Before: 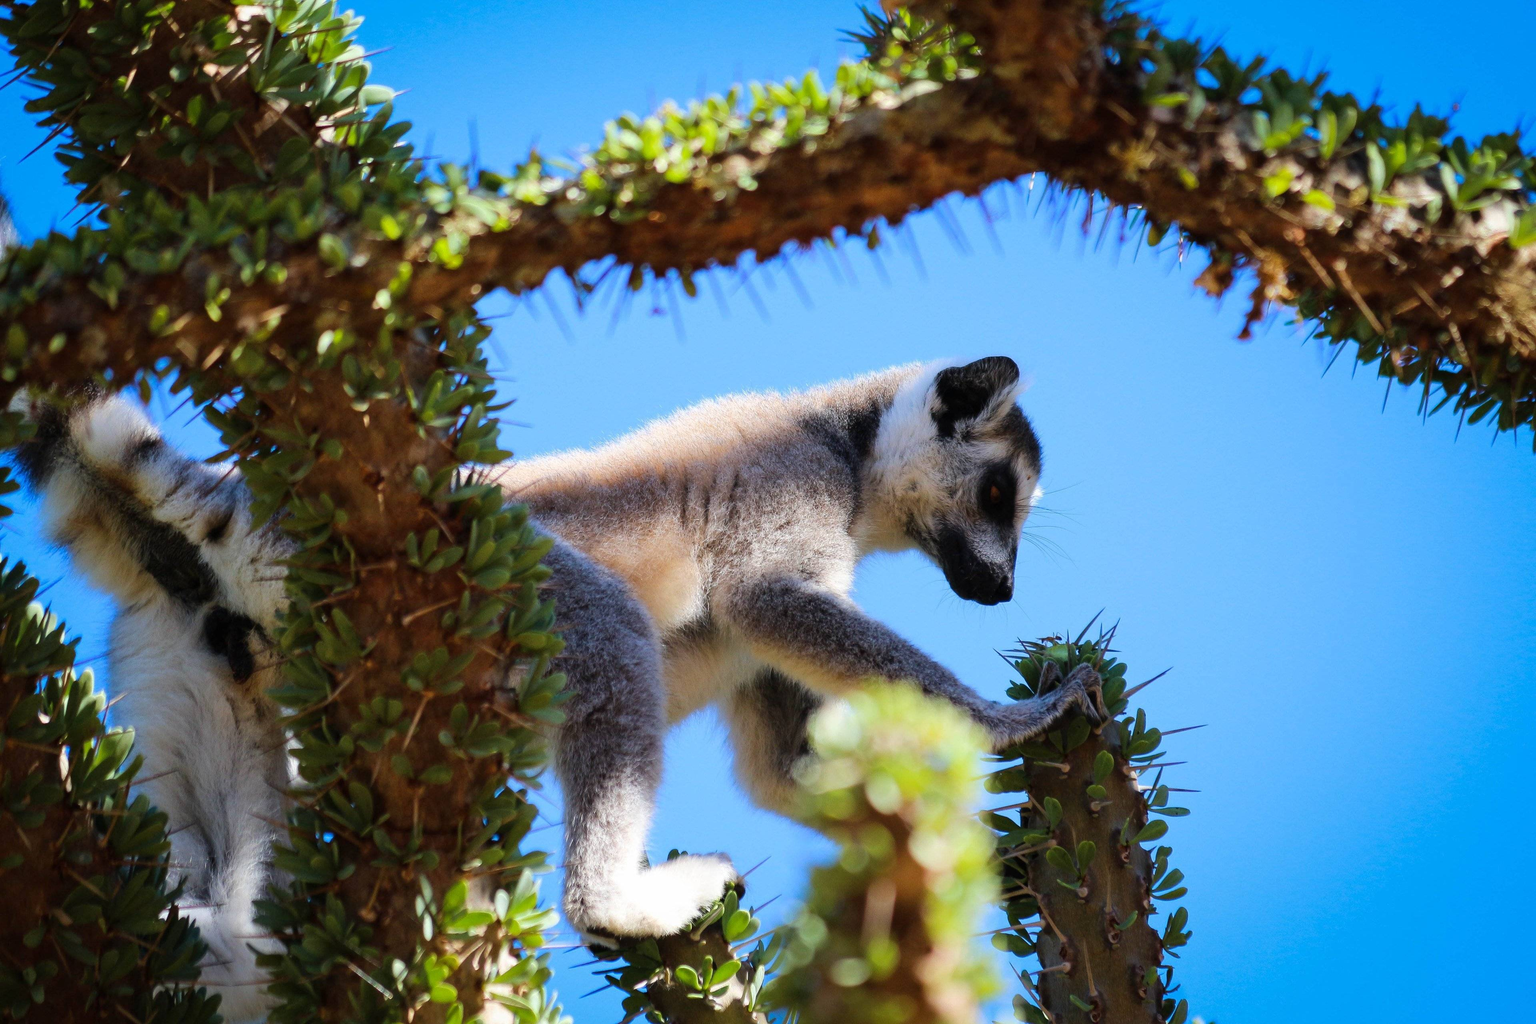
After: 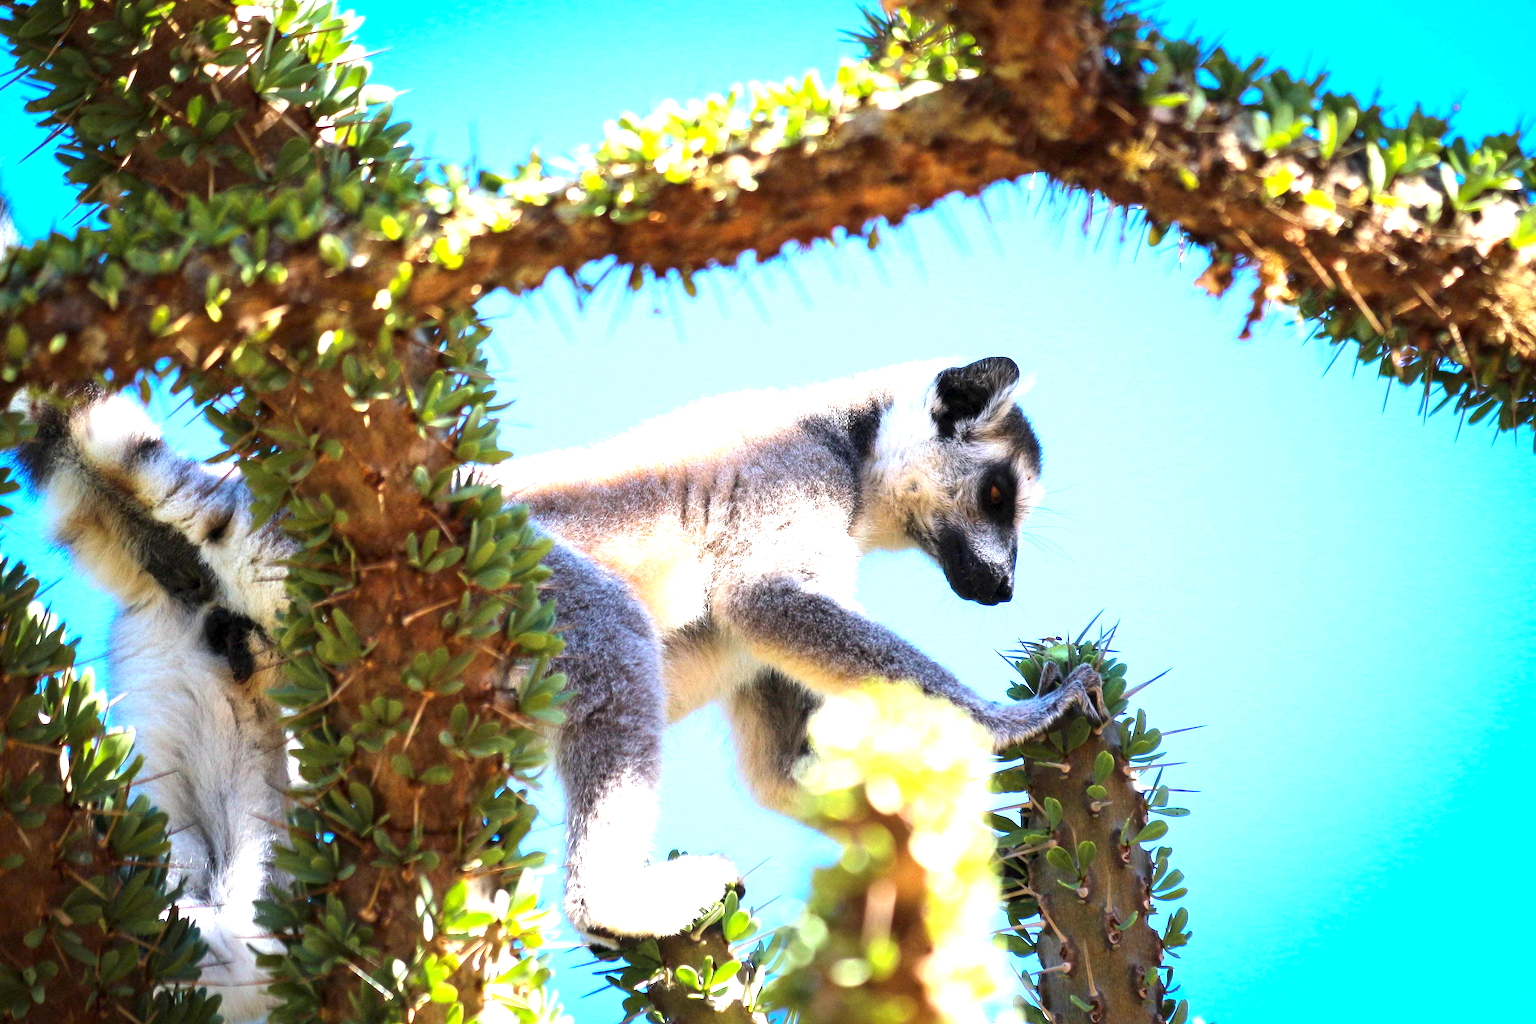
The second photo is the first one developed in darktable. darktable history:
exposure: black level correction 0.001, exposure 1.731 EV, compensate highlight preservation false
